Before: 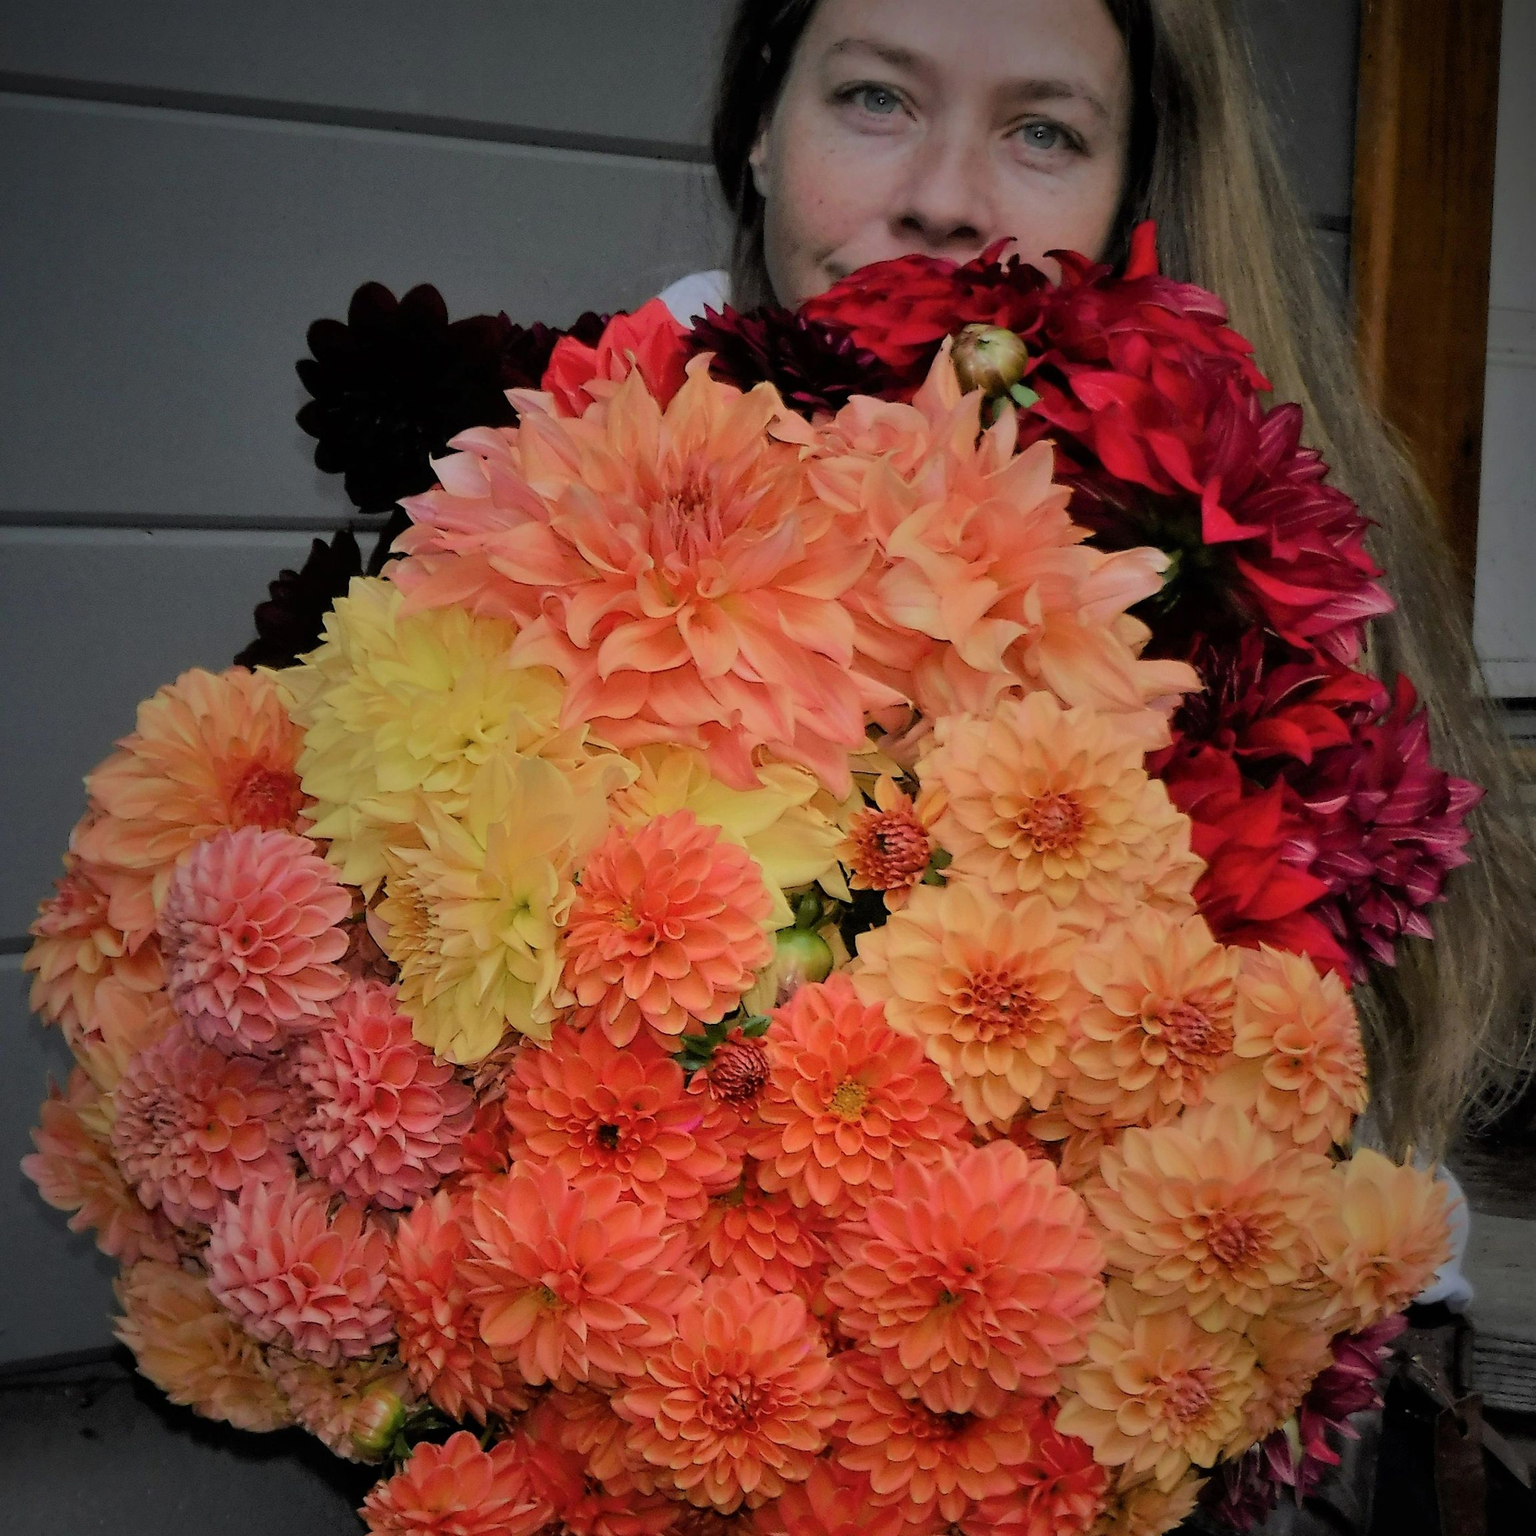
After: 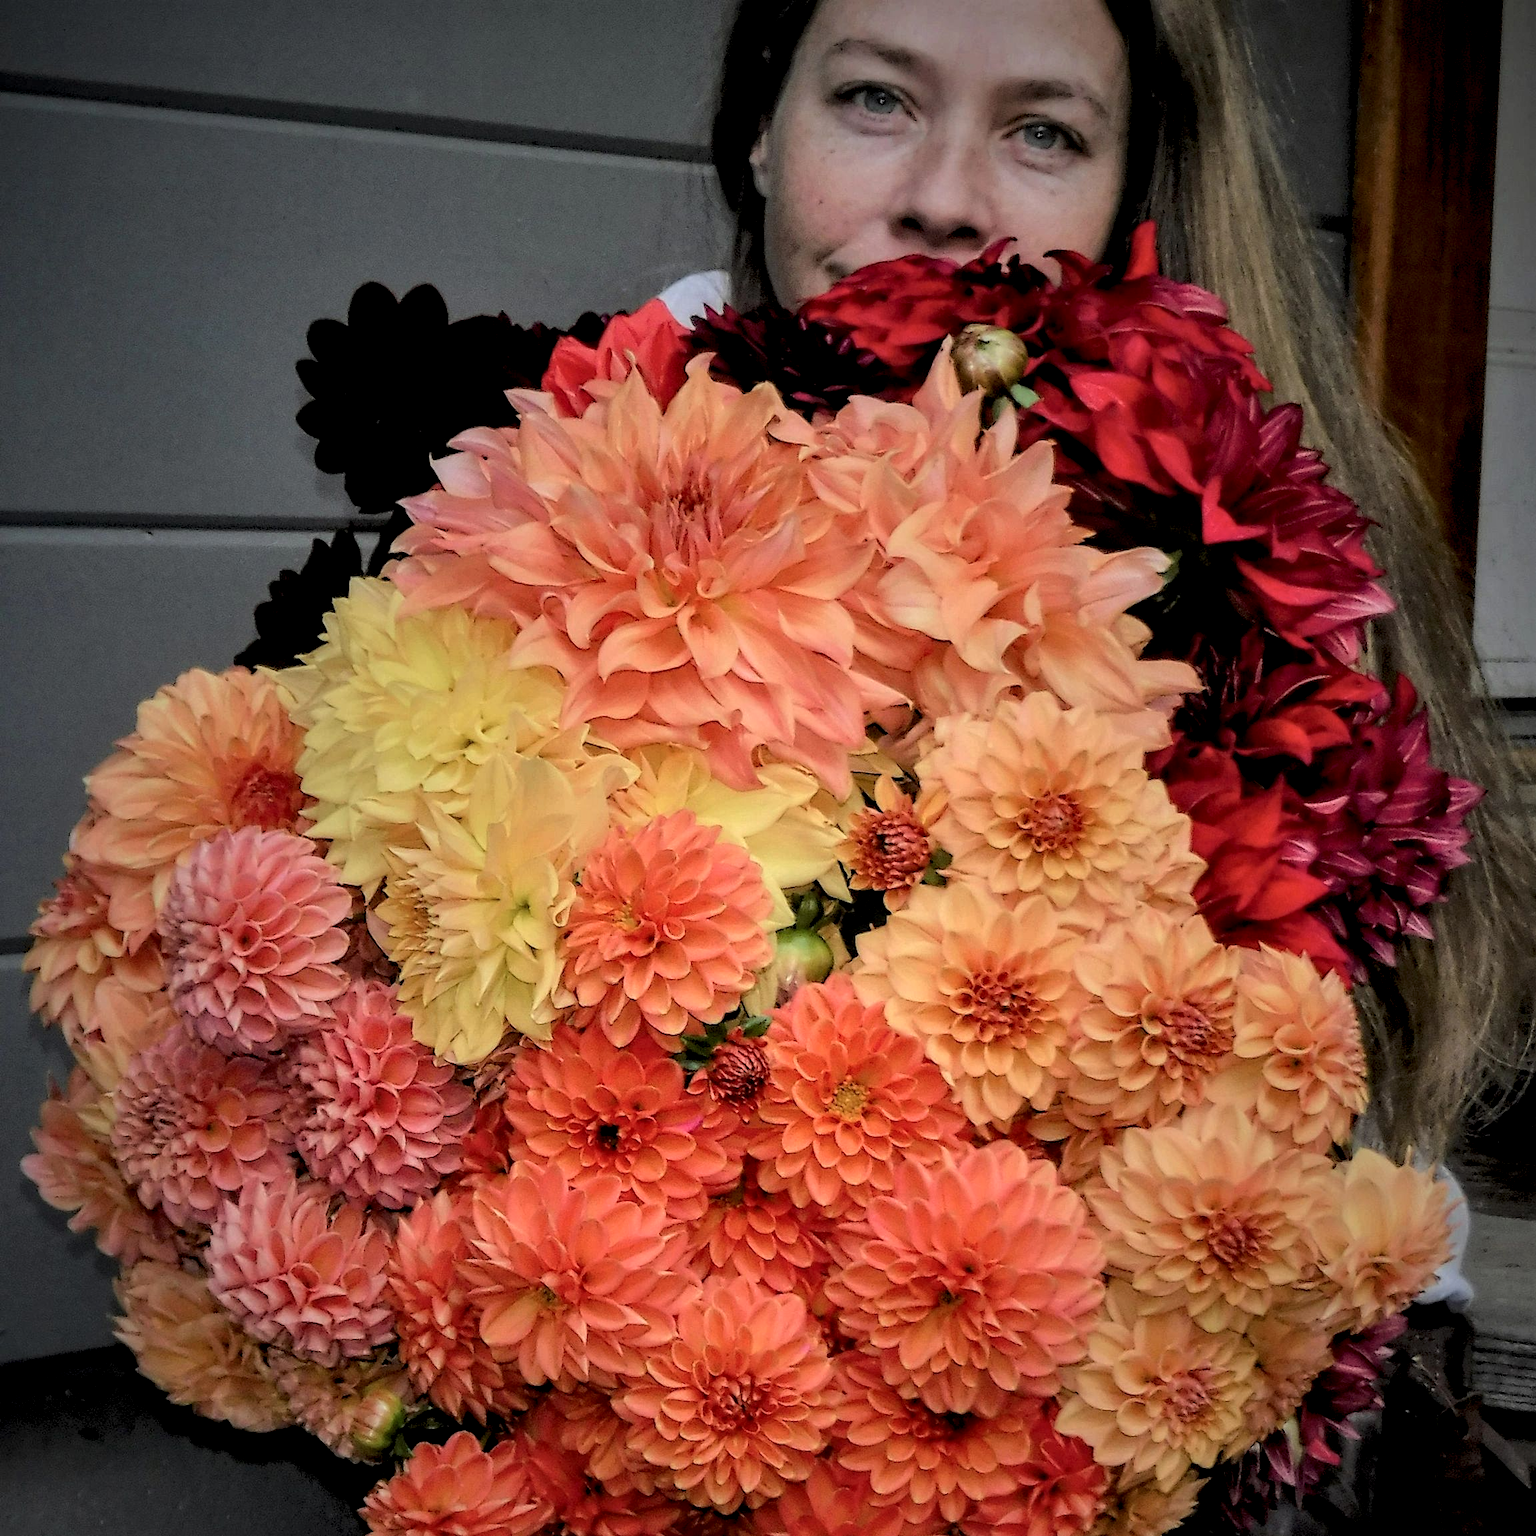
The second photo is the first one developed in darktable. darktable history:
local contrast: highlights 60%, shadows 59%, detail 160%
